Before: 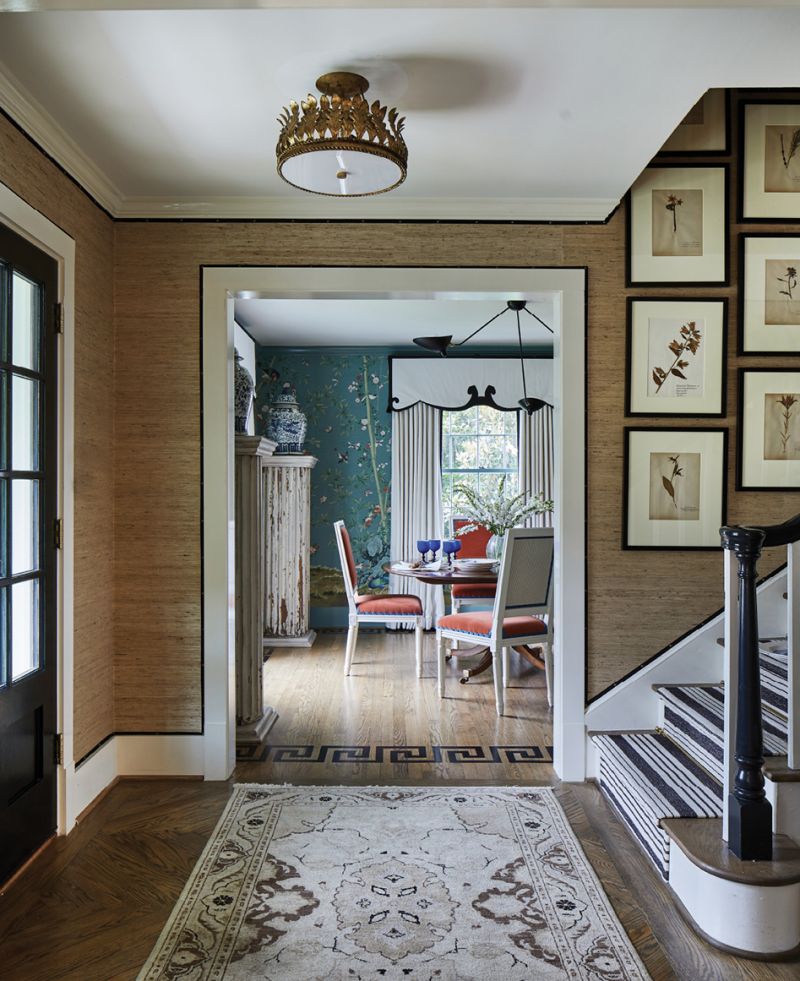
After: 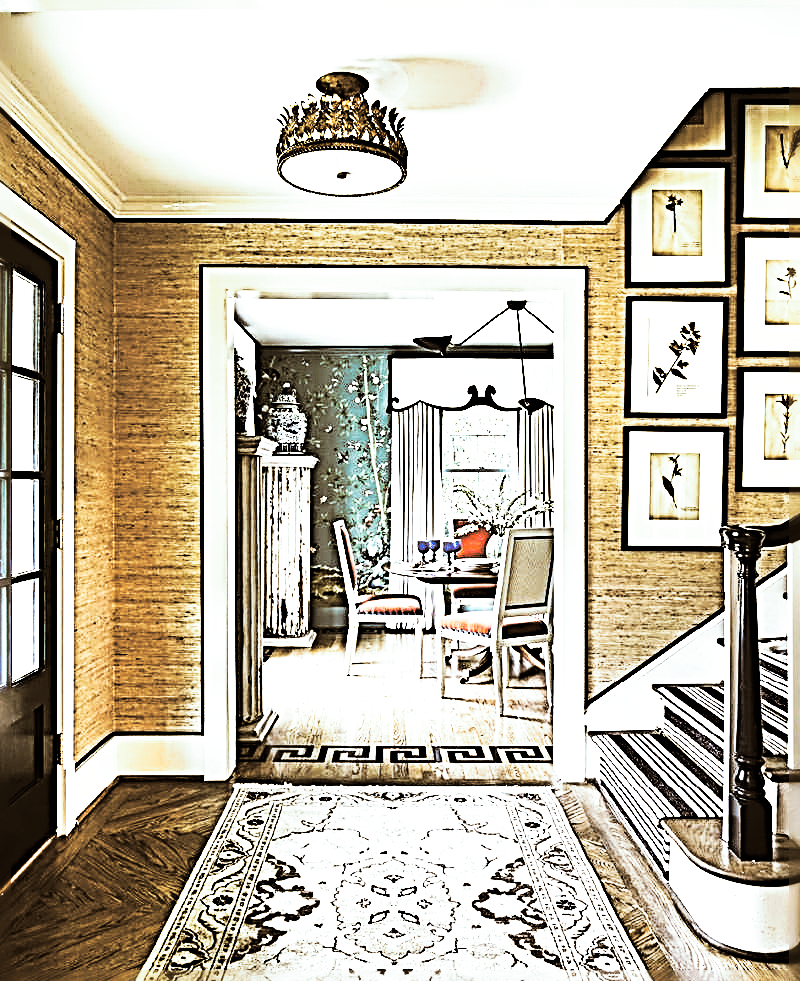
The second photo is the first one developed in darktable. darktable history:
base curve: curves: ch0 [(0, 0) (0.007, 0.004) (0.027, 0.03) (0.046, 0.07) (0.207, 0.54) (0.442, 0.872) (0.673, 0.972) (1, 1)], preserve colors none
sharpen: radius 4.001, amount 2
tone equalizer: -8 EV -0.75 EV, -7 EV -0.7 EV, -6 EV -0.6 EV, -5 EV -0.4 EV, -3 EV 0.4 EV, -2 EV 0.6 EV, -1 EV 0.7 EV, +0 EV 0.75 EV, edges refinement/feathering 500, mask exposure compensation -1.57 EV, preserve details no
color balance: lift [1.005, 1.002, 0.998, 0.998], gamma [1, 1.021, 1.02, 0.979], gain [0.923, 1.066, 1.056, 0.934]
split-toning: shadows › hue 37.98°, highlights › hue 185.58°, balance -55.261
exposure: black level correction 0, exposure 0.7 EV, compensate exposure bias true, compensate highlight preservation false
